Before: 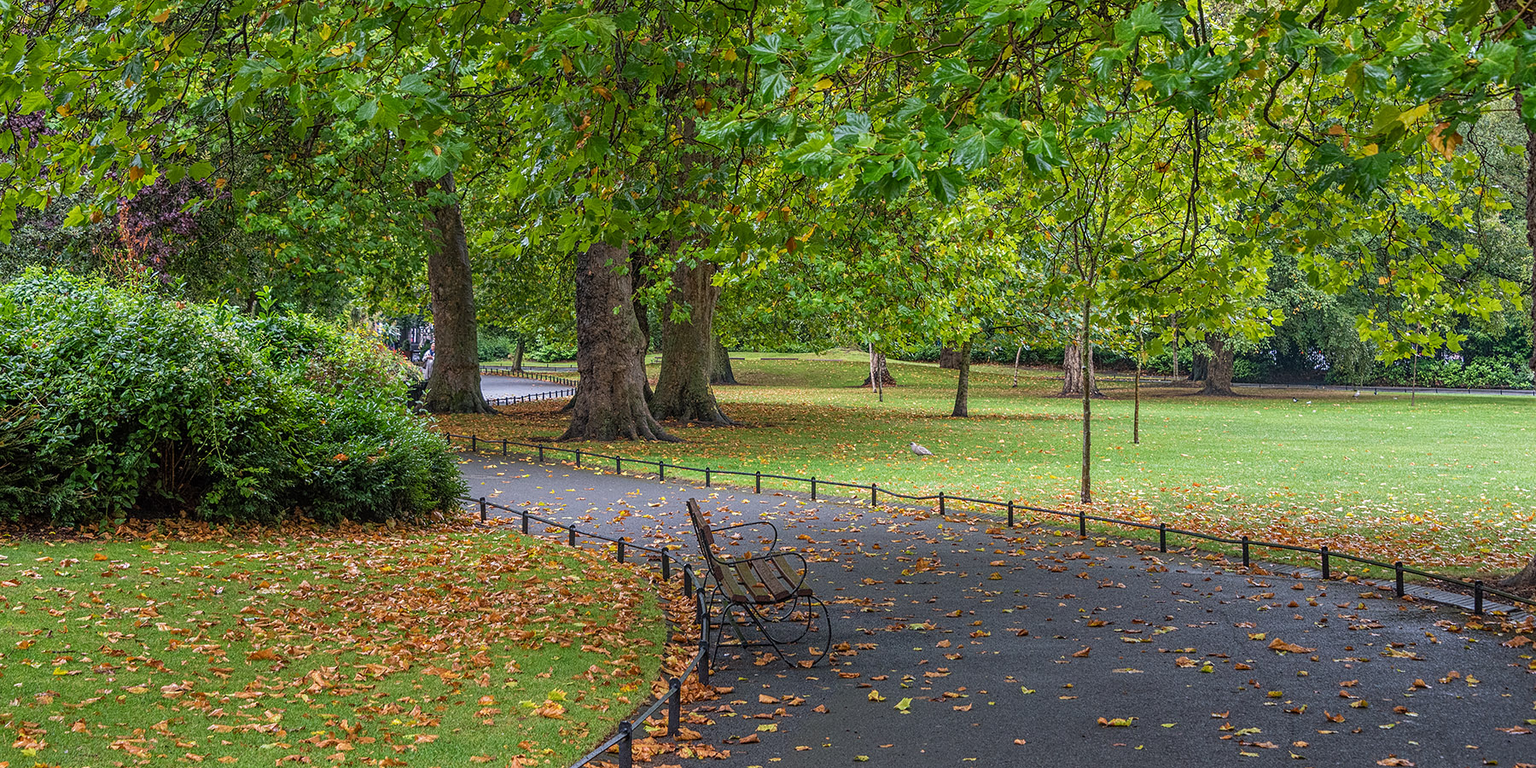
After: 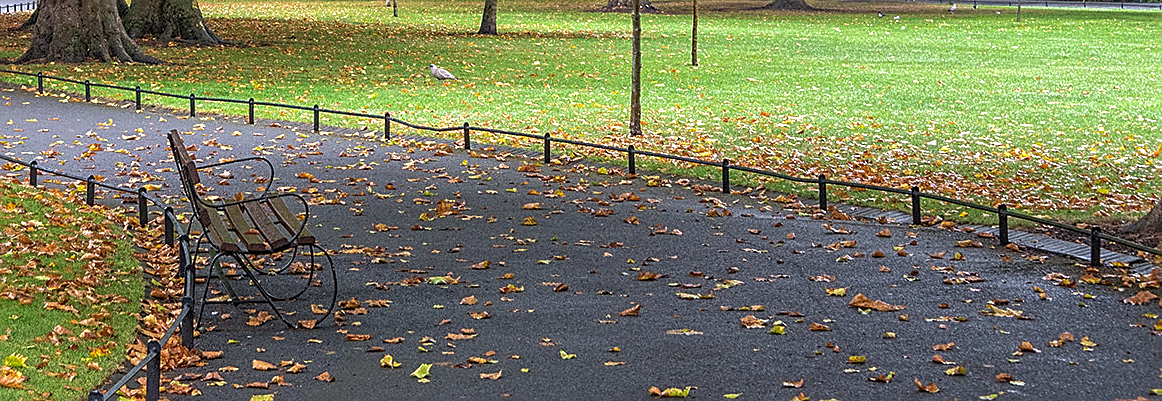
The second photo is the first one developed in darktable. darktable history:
color balance rgb: perceptual saturation grading › global saturation -1.023%, perceptual brilliance grading › highlights 15.886%, perceptual brilliance grading › mid-tones 6.142%, perceptual brilliance grading › shadows -15.313%
shadows and highlights: on, module defaults
crop and rotate: left 35.404%, top 50.5%, bottom 4.921%
sharpen: on, module defaults
